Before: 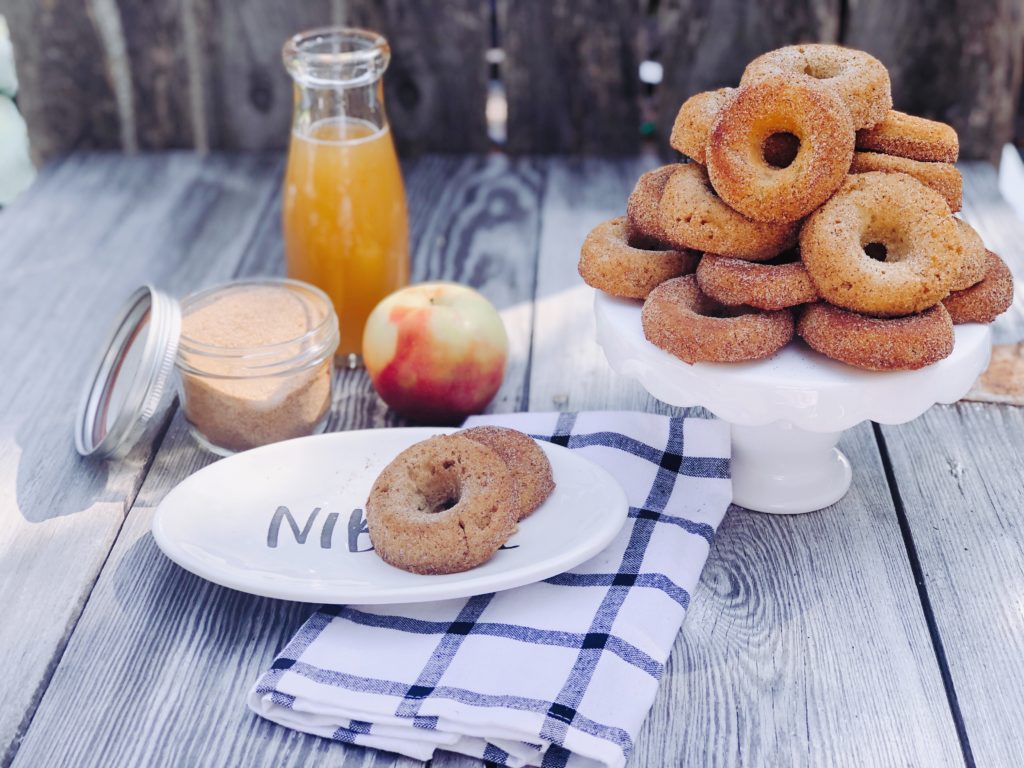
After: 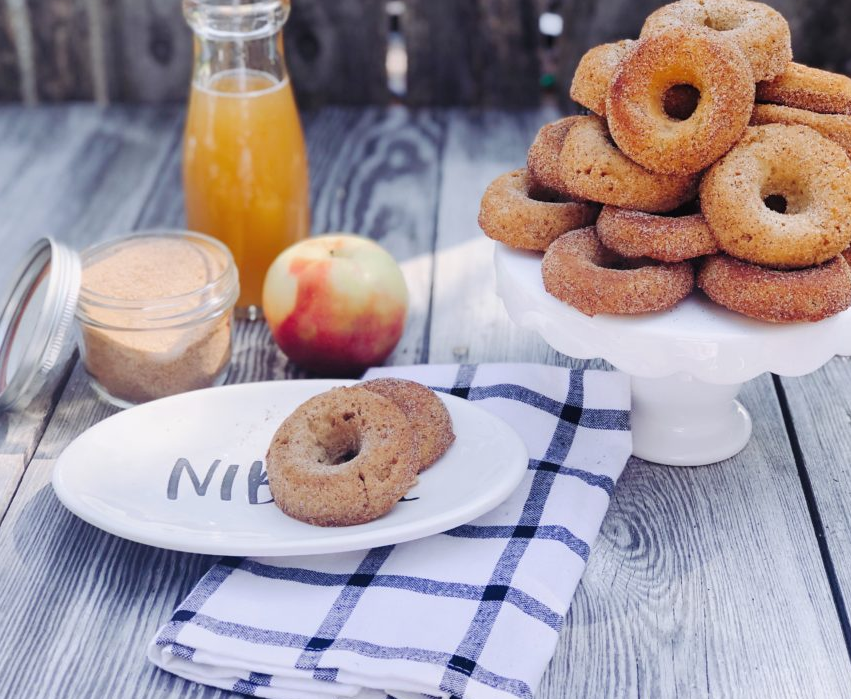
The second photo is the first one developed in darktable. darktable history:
crop: left 9.791%, top 6.311%, right 7.091%, bottom 2.62%
